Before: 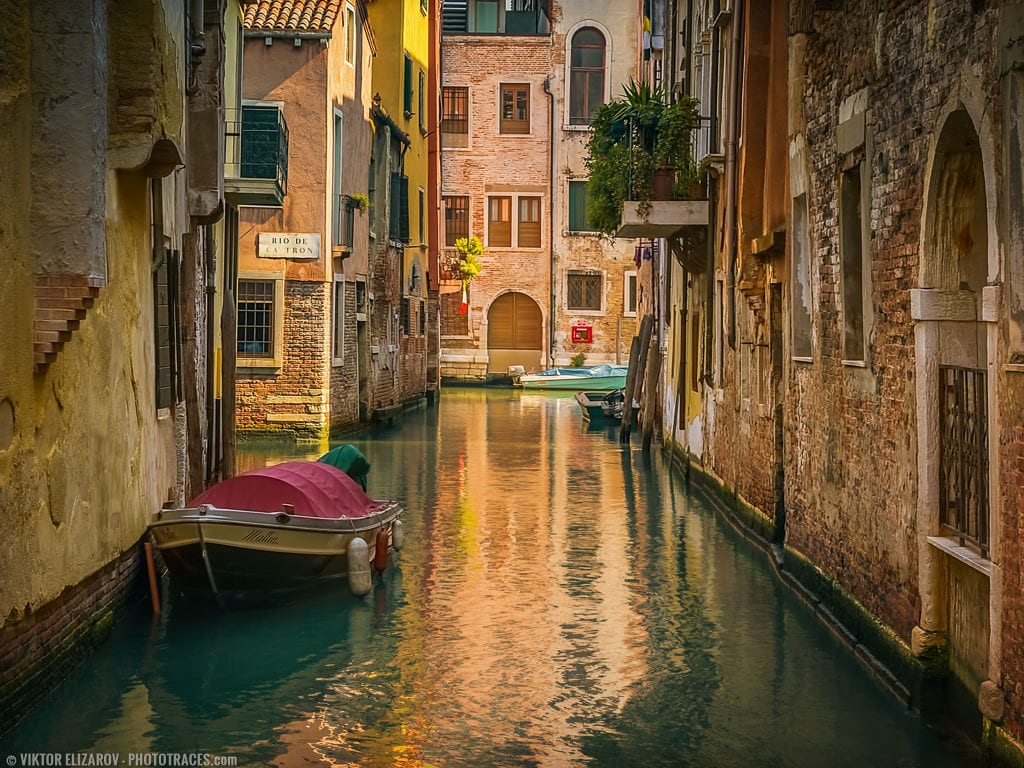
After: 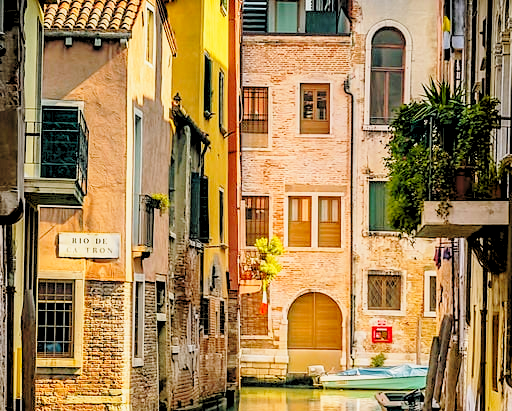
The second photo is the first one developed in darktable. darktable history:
base curve: curves: ch0 [(0, 0) (0.028, 0.03) (0.121, 0.232) (0.46, 0.748) (0.859, 0.968) (1, 1)], preserve colors none
rgb levels: preserve colors sum RGB, levels [[0.038, 0.433, 0.934], [0, 0.5, 1], [0, 0.5, 1]]
crop: left 19.556%, right 30.401%, bottom 46.458%
exposure: black level correction 0.001, exposure -0.2 EV, compensate highlight preservation false
rotate and perspective: crop left 0, crop top 0
